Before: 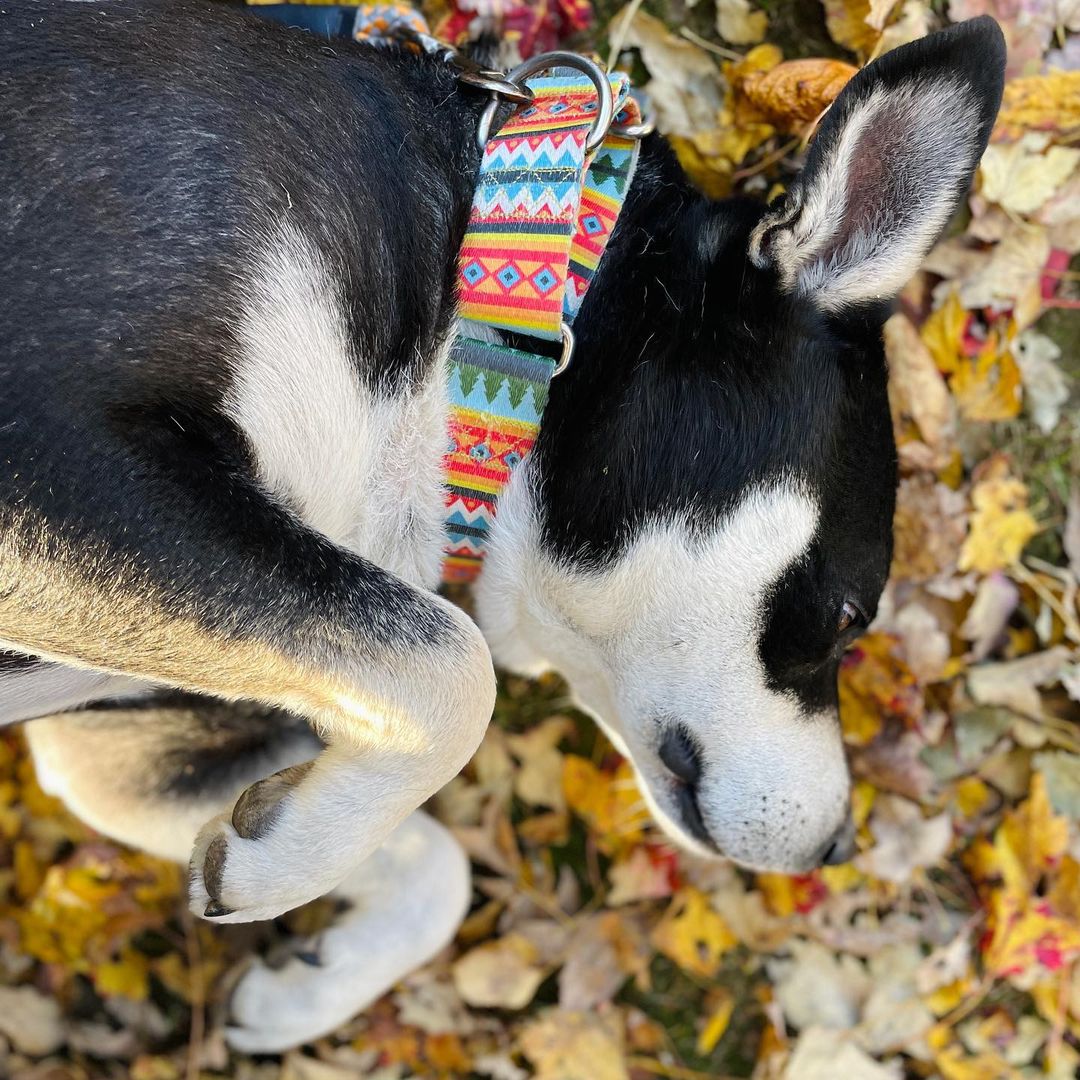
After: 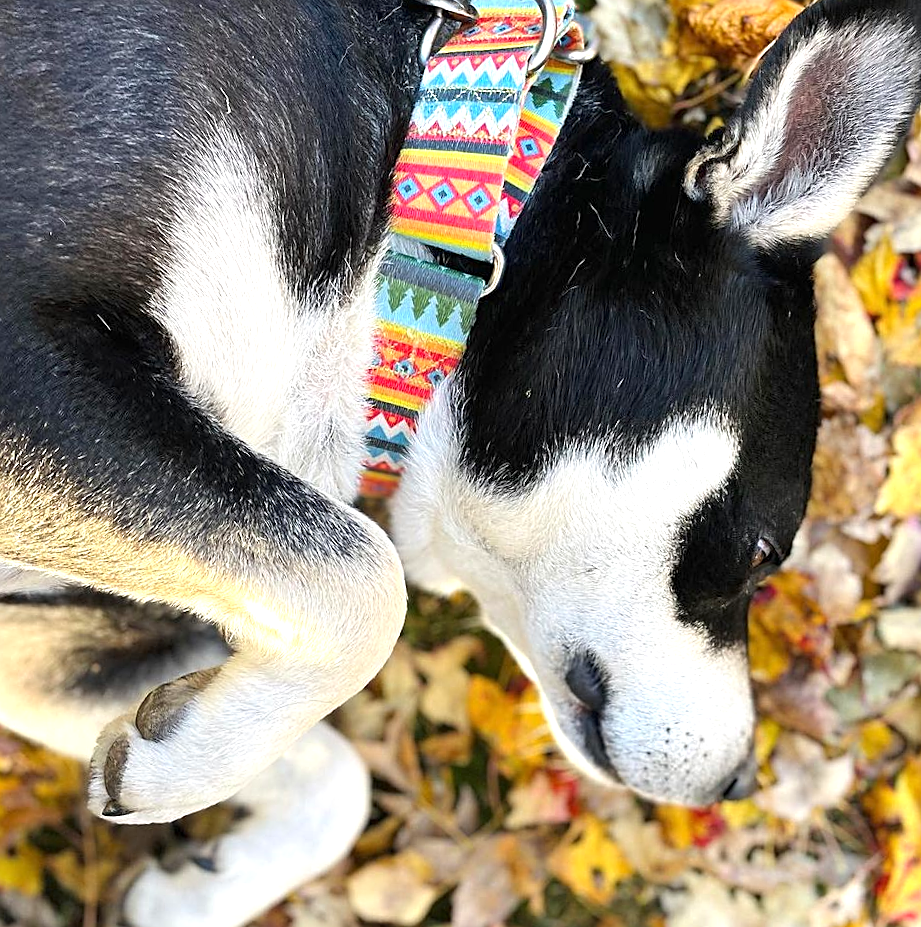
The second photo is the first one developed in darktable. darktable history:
crop and rotate: angle -3.28°, left 5.198%, top 5.208%, right 4.737%, bottom 4.178%
sharpen: on, module defaults
exposure: exposure 0.608 EV, compensate highlight preservation false
